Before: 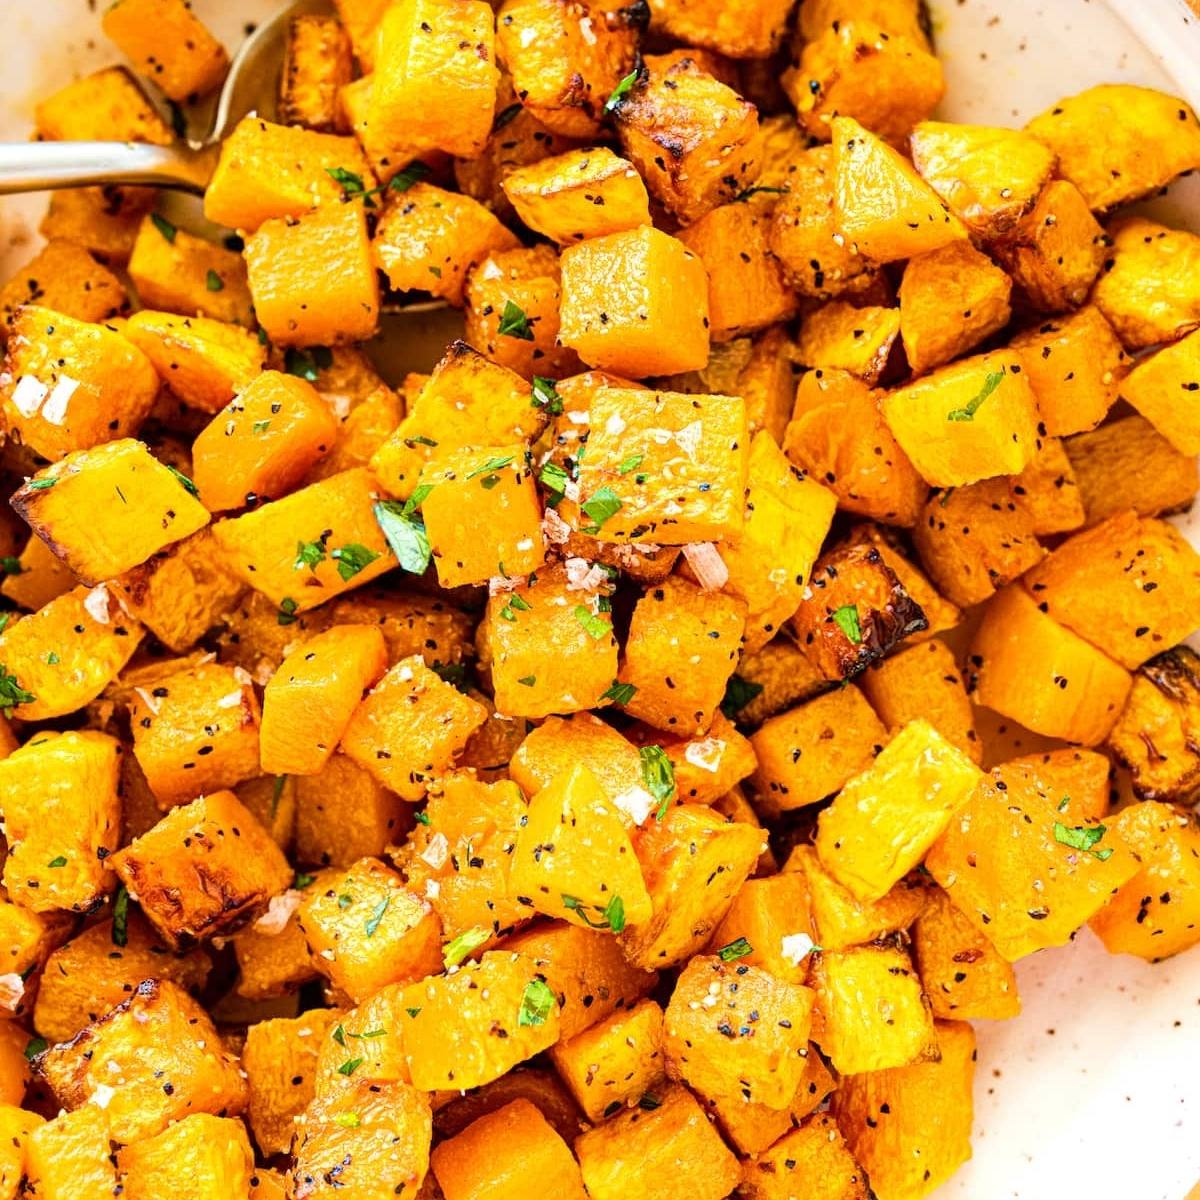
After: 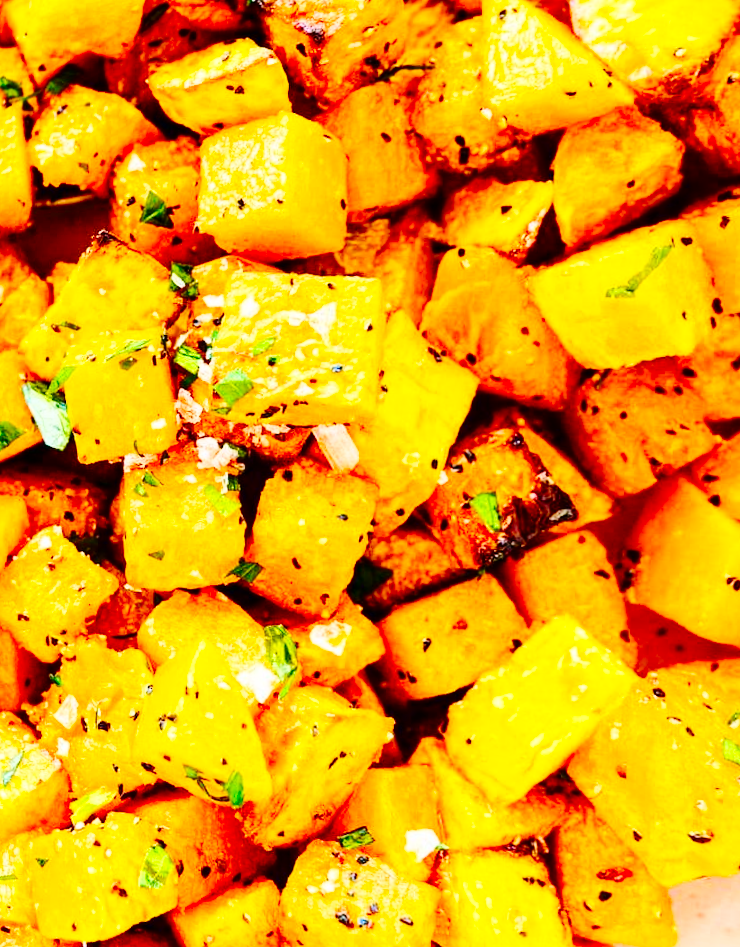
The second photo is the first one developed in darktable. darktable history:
crop and rotate: left 22.918%, top 5.629%, right 14.711%, bottom 2.247%
rotate and perspective: rotation 1.69°, lens shift (vertical) -0.023, lens shift (horizontal) -0.291, crop left 0.025, crop right 0.988, crop top 0.092, crop bottom 0.842
base curve: curves: ch0 [(0, 0) (0.036, 0.025) (0.121, 0.166) (0.206, 0.329) (0.605, 0.79) (1, 1)], preserve colors none
contrast brightness saturation: contrast 0.16, saturation 0.32
